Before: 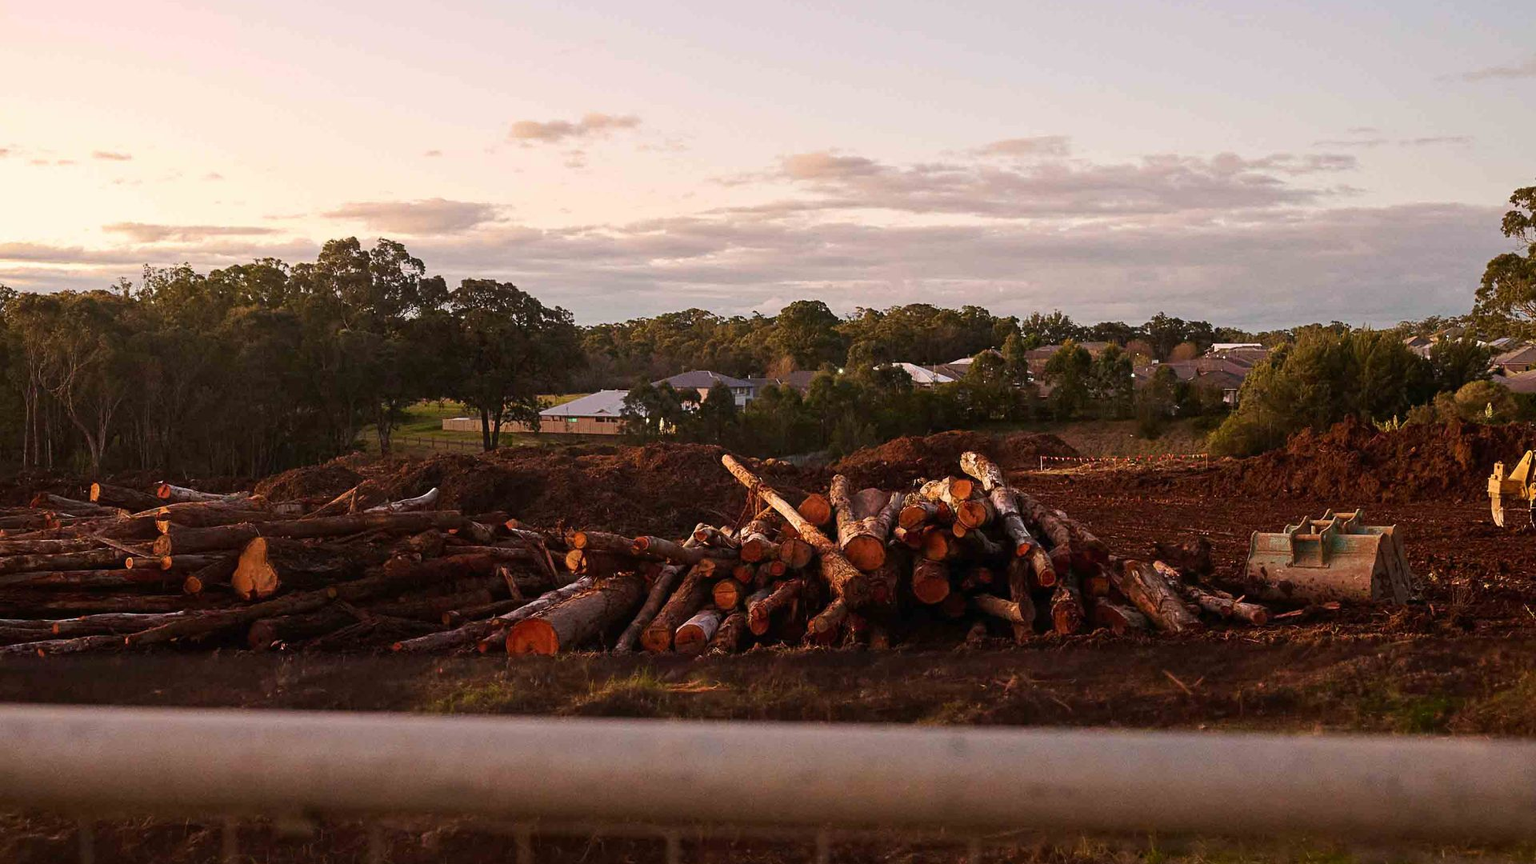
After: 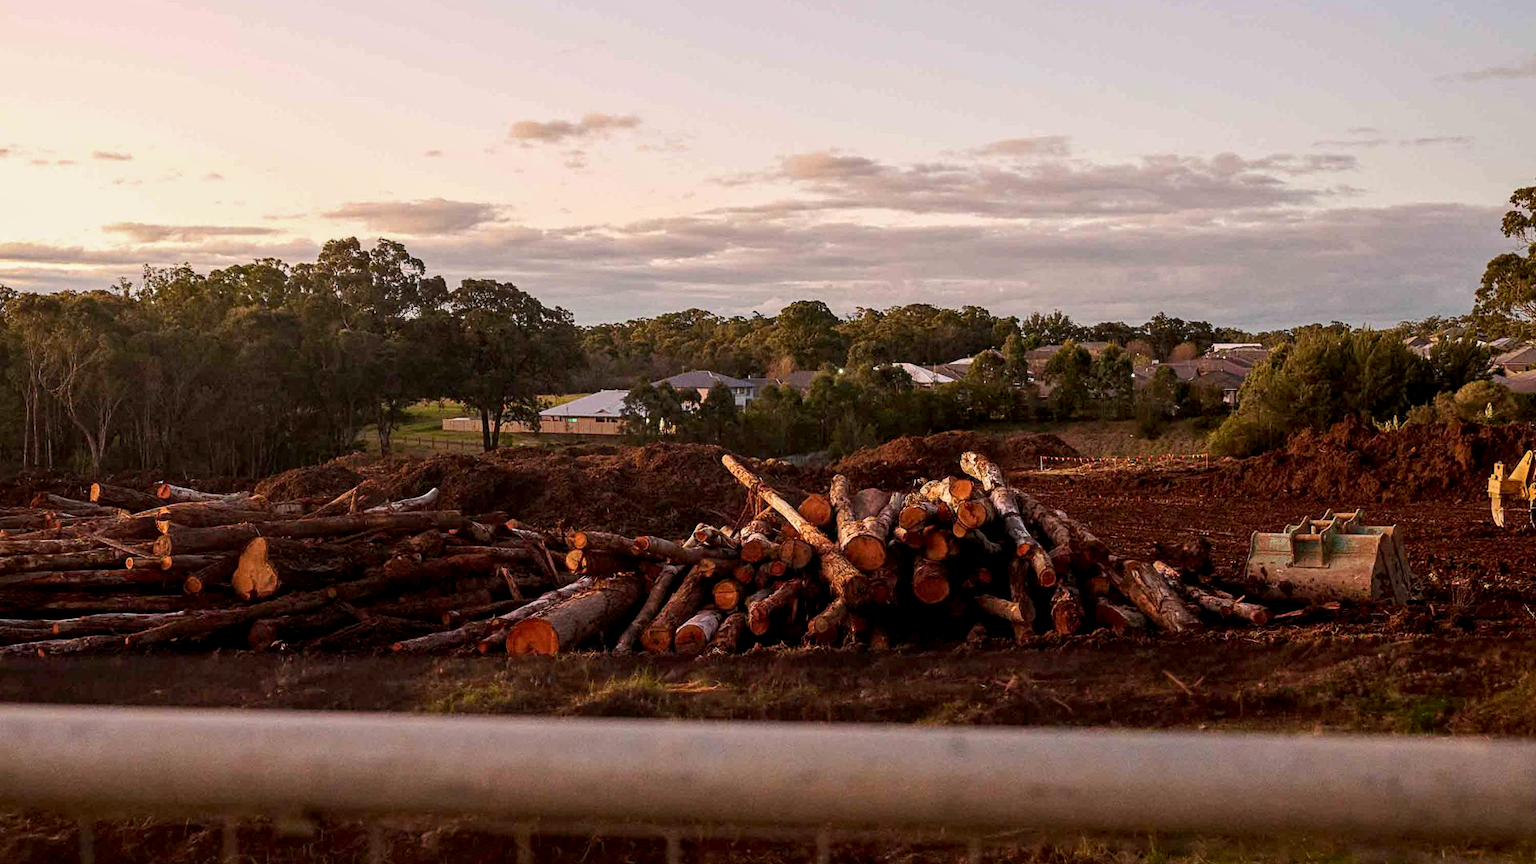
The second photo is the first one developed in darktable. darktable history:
exposure: black level correction 0.004, exposure 0.015 EV, compensate highlight preservation false
local contrast: on, module defaults
